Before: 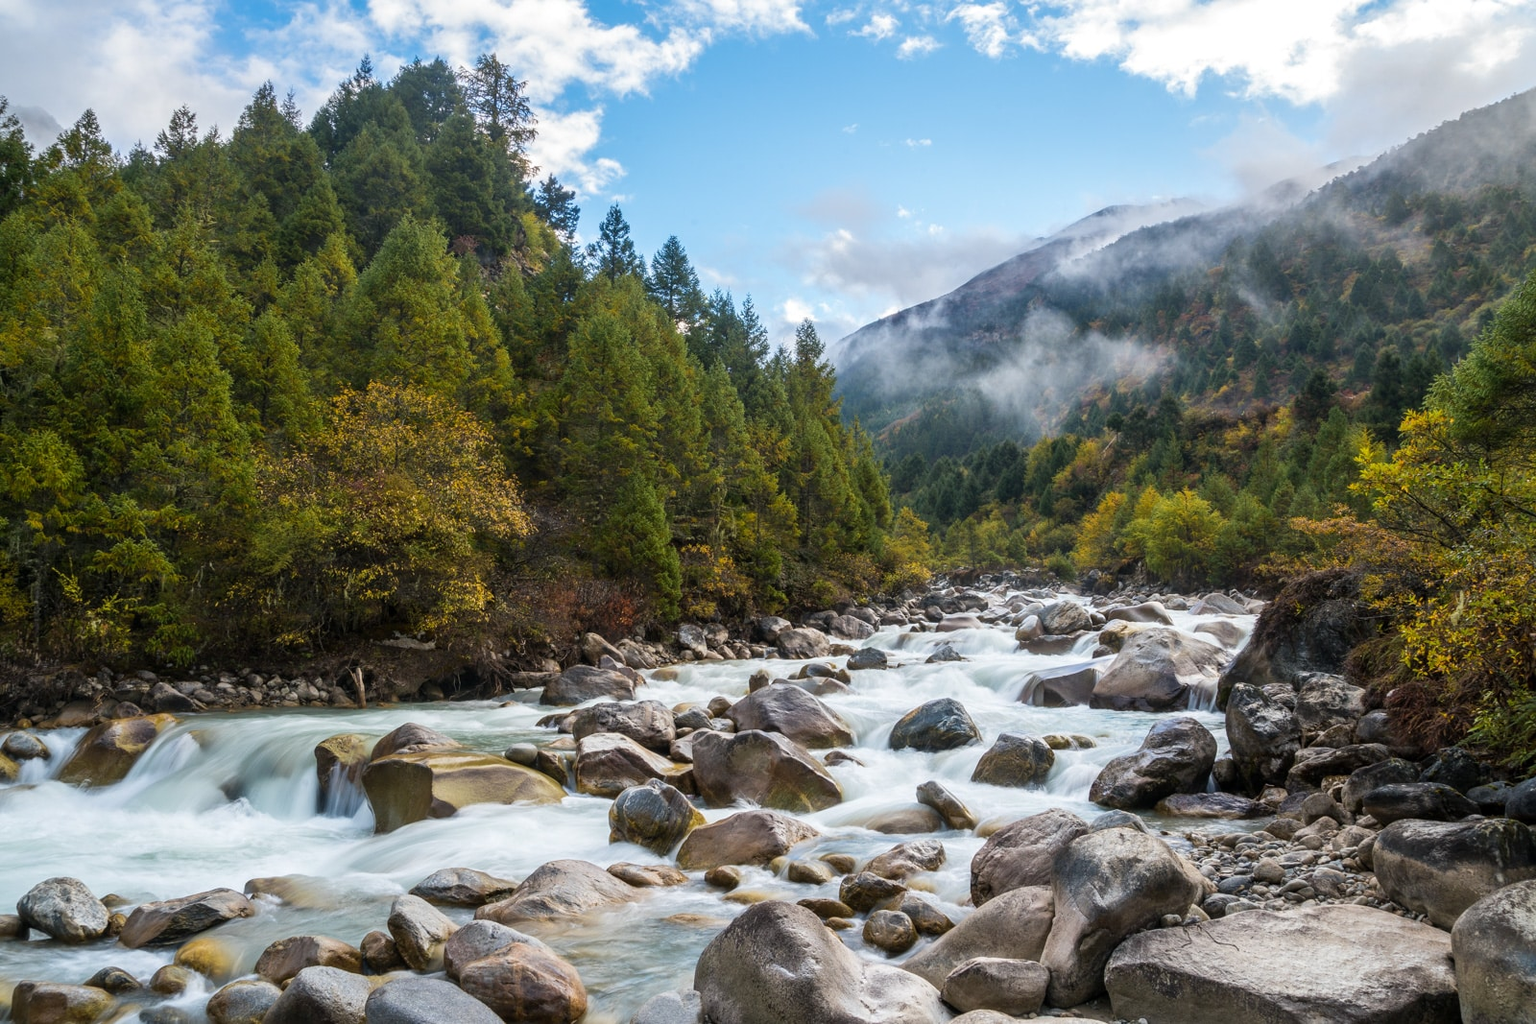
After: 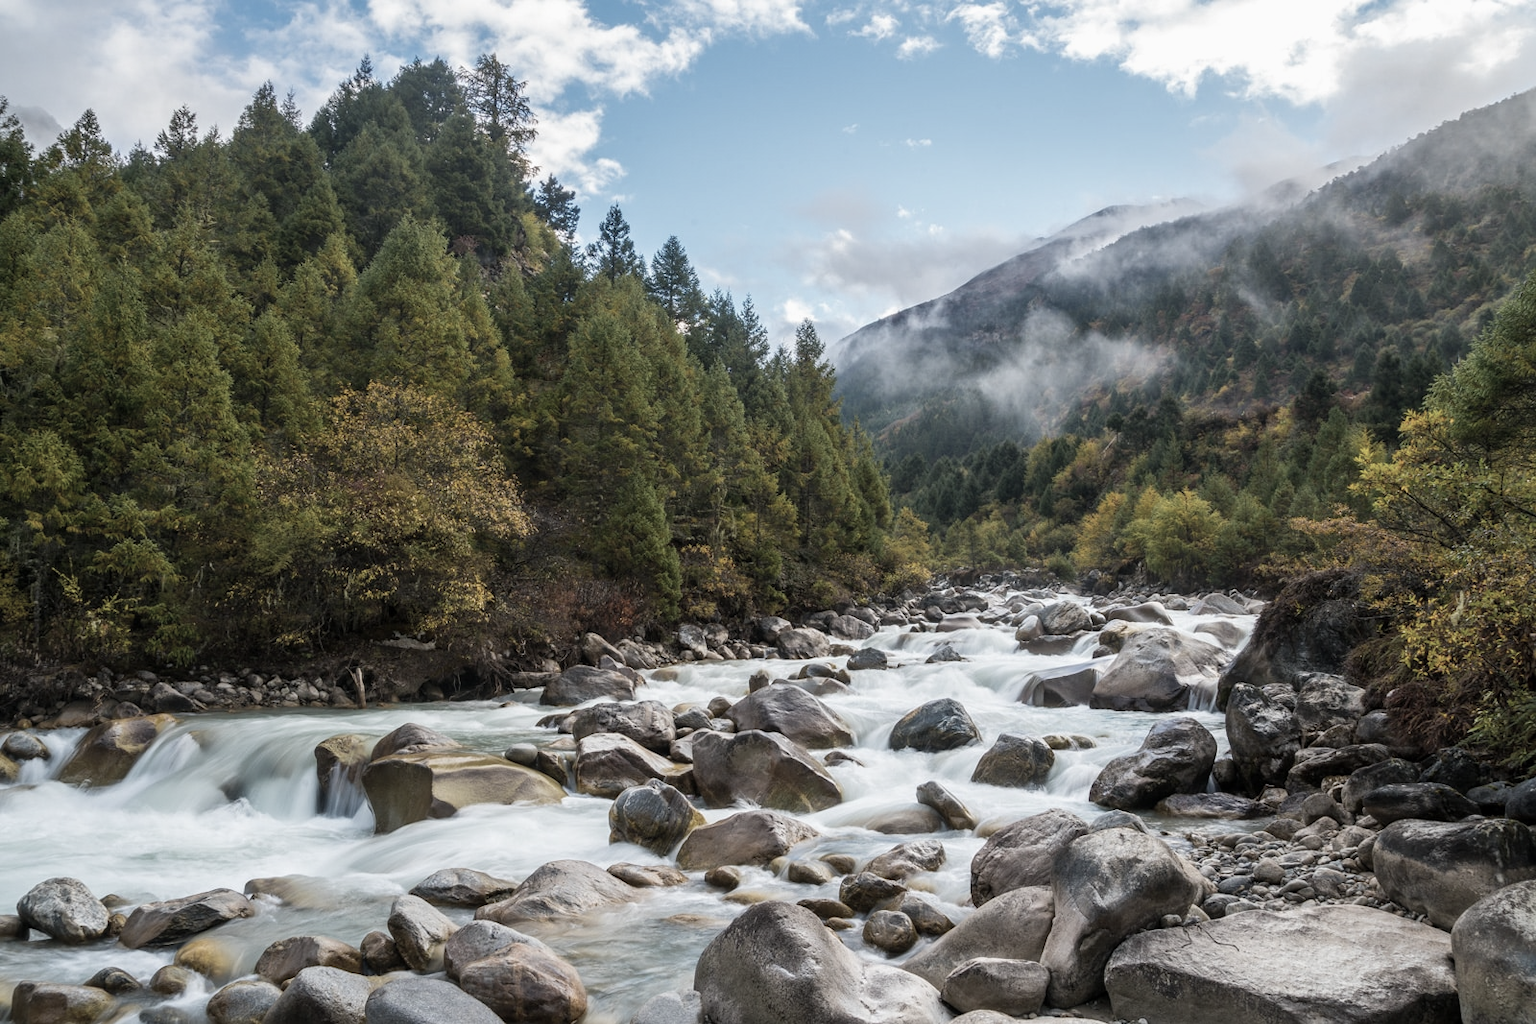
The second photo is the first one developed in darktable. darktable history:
tone equalizer: on, module defaults
exposure: exposure -0.048 EV, compensate highlight preservation false
color correction: saturation 0.57
